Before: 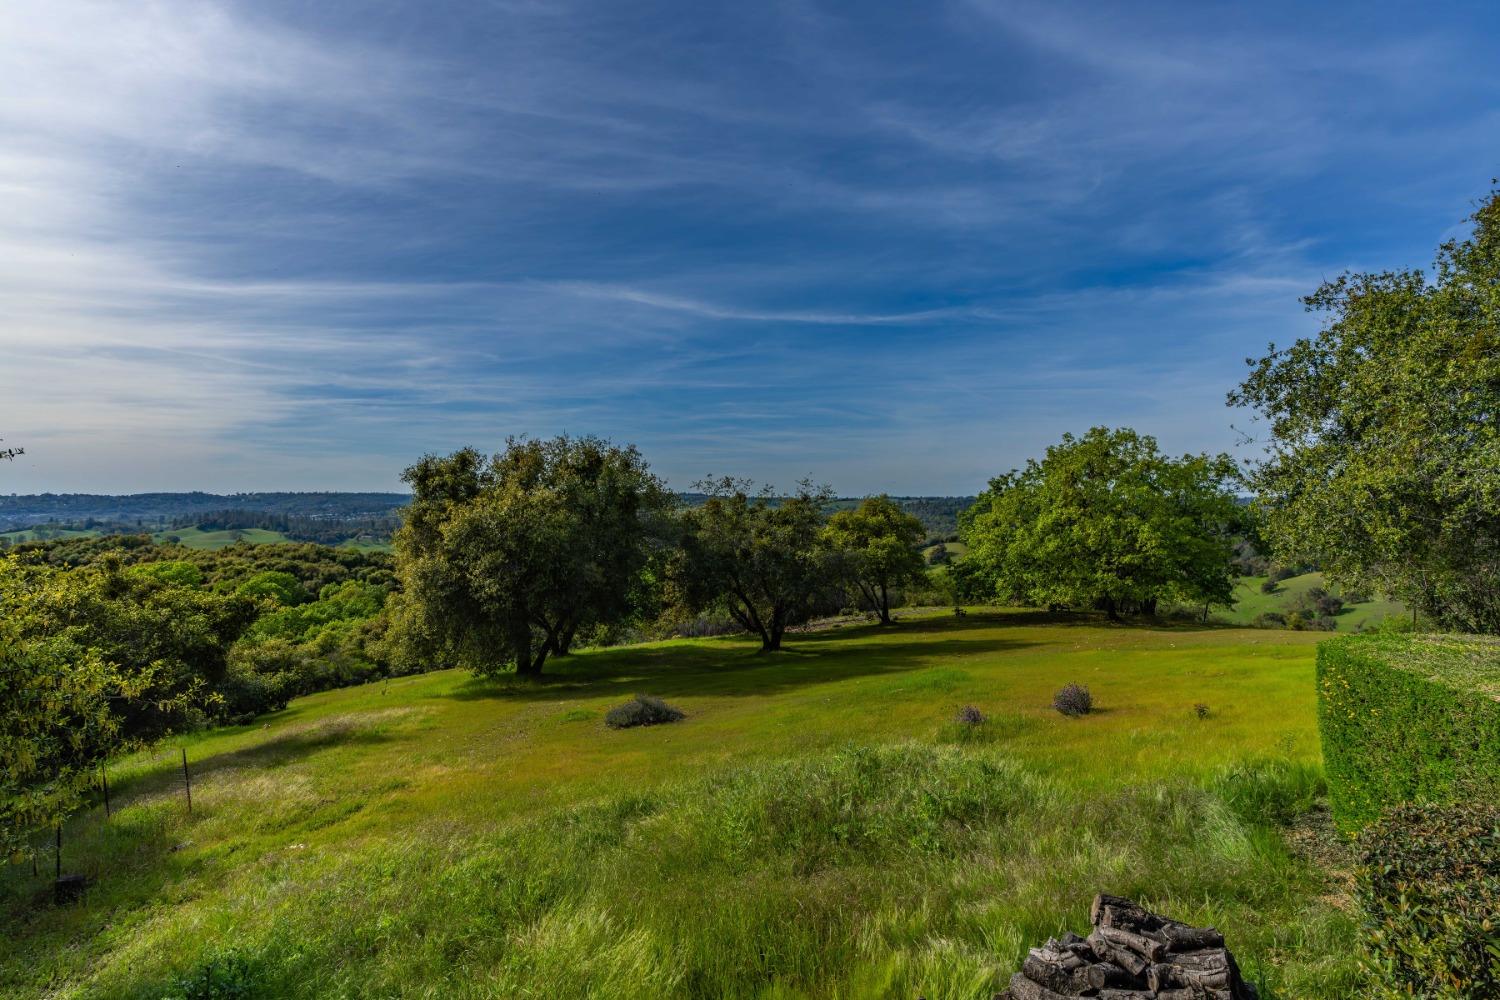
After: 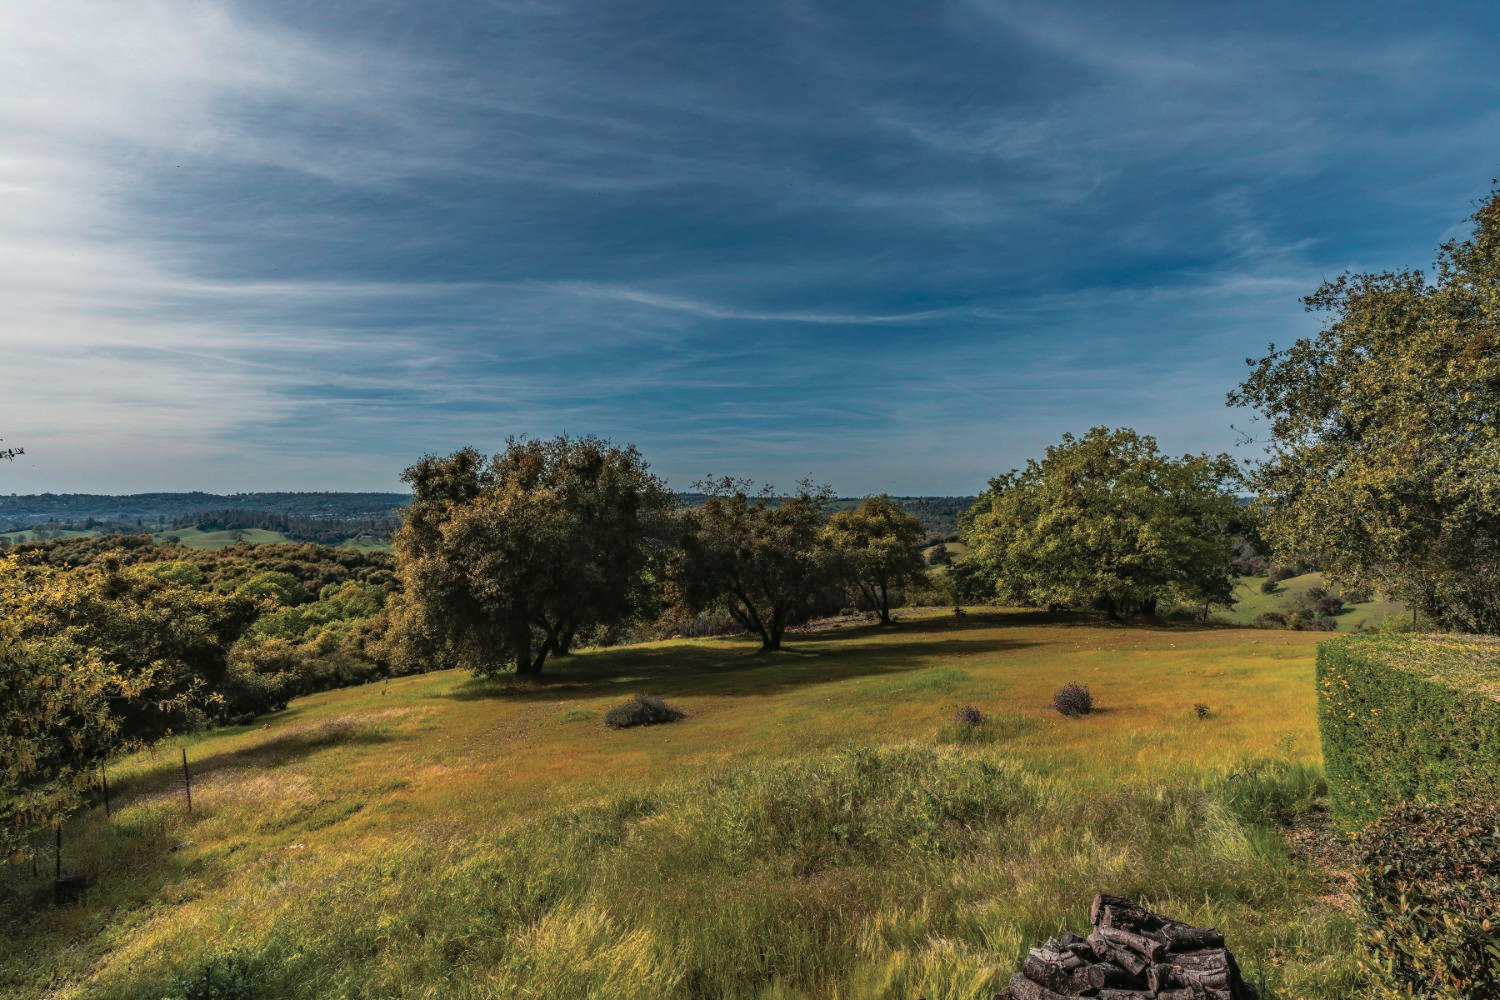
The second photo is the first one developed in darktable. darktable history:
tone curve: curves: ch0 [(0, 0) (0.003, 0.014) (0.011, 0.014) (0.025, 0.022) (0.044, 0.041) (0.069, 0.063) (0.1, 0.086) (0.136, 0.118) (0.177, 0.161) (0.224, 0.211) (0.277, 0.262) (0.335, 0.323) (0.399, 0.384) (0.468, 0.459) (0.543, 0.54) (0.623, 0.624) (0.709, 0.711) (0.801, 0.796) (0.898, 0.879) (1, 1)], preserve colors none
color look up table: target L [97.88, 97.11, 95.15, 93.42, 90.53, 91.38, 81.83, 74.05, 74.32, 74.54, 63.99, 52.61, 50.55, 20.17, 200.44, 94.12, 90.56, 70.45, 74.12, 61.25, 58.01, 59.49, 51.91, 58.93, 52.42, 48.77, 39.62, 34.19, 30.24, 27.7, 88.44, 69.91, 68.78, 51.24, 50.8, 42.24, 49.83, 44.71, 37.63, 33.84, 13.77, 20.87, 2.72, 90.43, 70.51, 63.53, 60.53, 58.16, 26.63], target a [-7.47, -9.889, -7.016, -15.78, -35.52, -15.77, -6.044, -39.54, -40.17, 11.69, -6.754, -31.09, -4.414, -13.51, 0, 1.997, 2.104, 42.93, 19.78, 50.88, 66.97, 62.53, 71.66, 15.43, 73, 19.64, 58.98, 43.44, 9.137, 46.78, 7.688, 33.98, 12.8, 72.05, 71.27, 63.53, 11.19, 0.785, 43.28, 54.04, 32.72, 19.05, 2.307, -31.53, -22.49, -21.15, -7.81, -31.2, -13.94], target b [61.82, 72.97, 68.58, 64.93, 56.2, 44.68, 6.382, 5.487, 42.53, 58.22, 45.95, 29.75, 26.5, 13.61, 0, 19.77, 70.32, 34.89, 33.69, 13.63, 33.74, 50.76, 27.81, 6.224, 51.98, 40.31, 37.56, 38.11, 10.15, 17.74, -0.705, -1.126, -14.06, 14.27, 27.41, -3.812, -13.4, -40.28, -17.86, 5.473, -53.35, -32.08, -0.799, -12.94, -21.61, -30.64, -14.63, -3.475, -10.61], num patches 49
